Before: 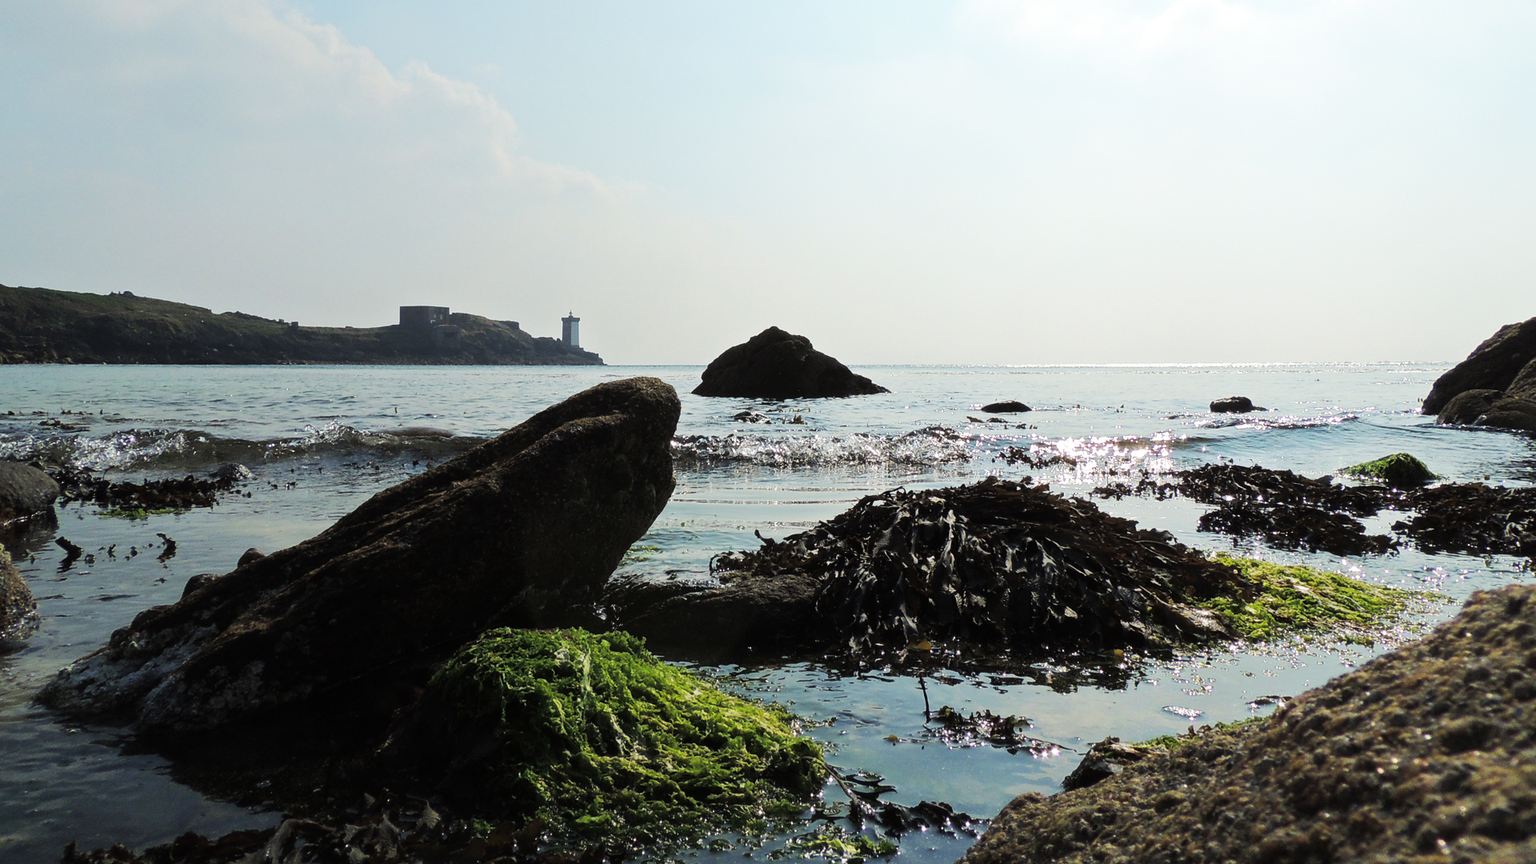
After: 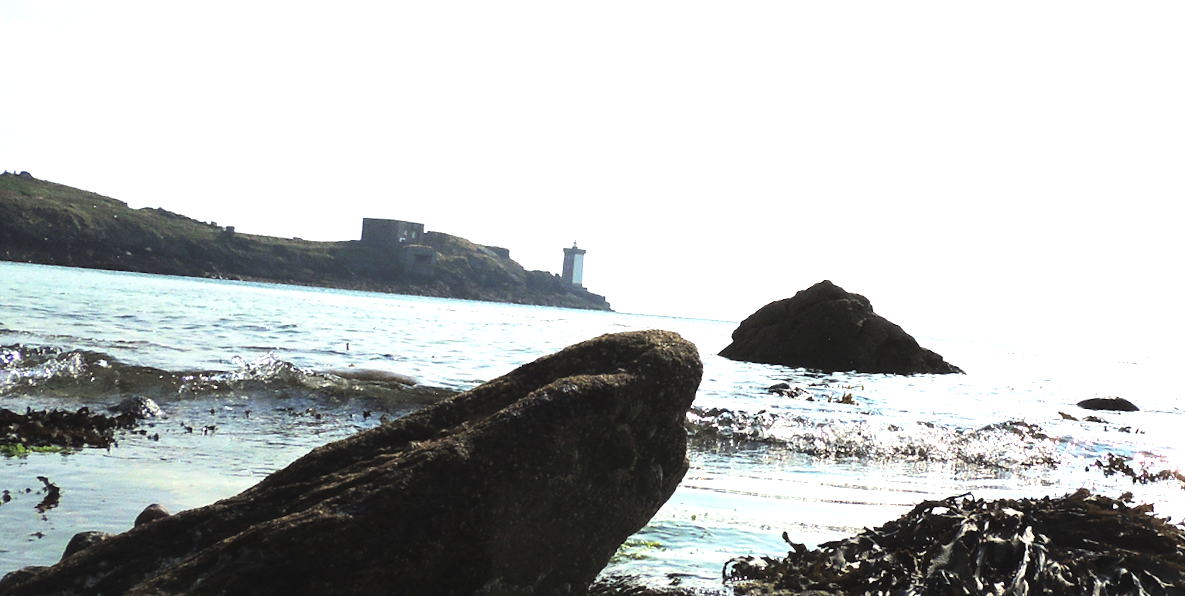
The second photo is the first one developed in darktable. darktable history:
crop and rotate: angle -4.6°, left 2.02%, top 6.674%, right 27.657%, bottom 30.379%
exposure: black level correction -0.002, exposure 1.115 EV, compensate highlight preservation false
